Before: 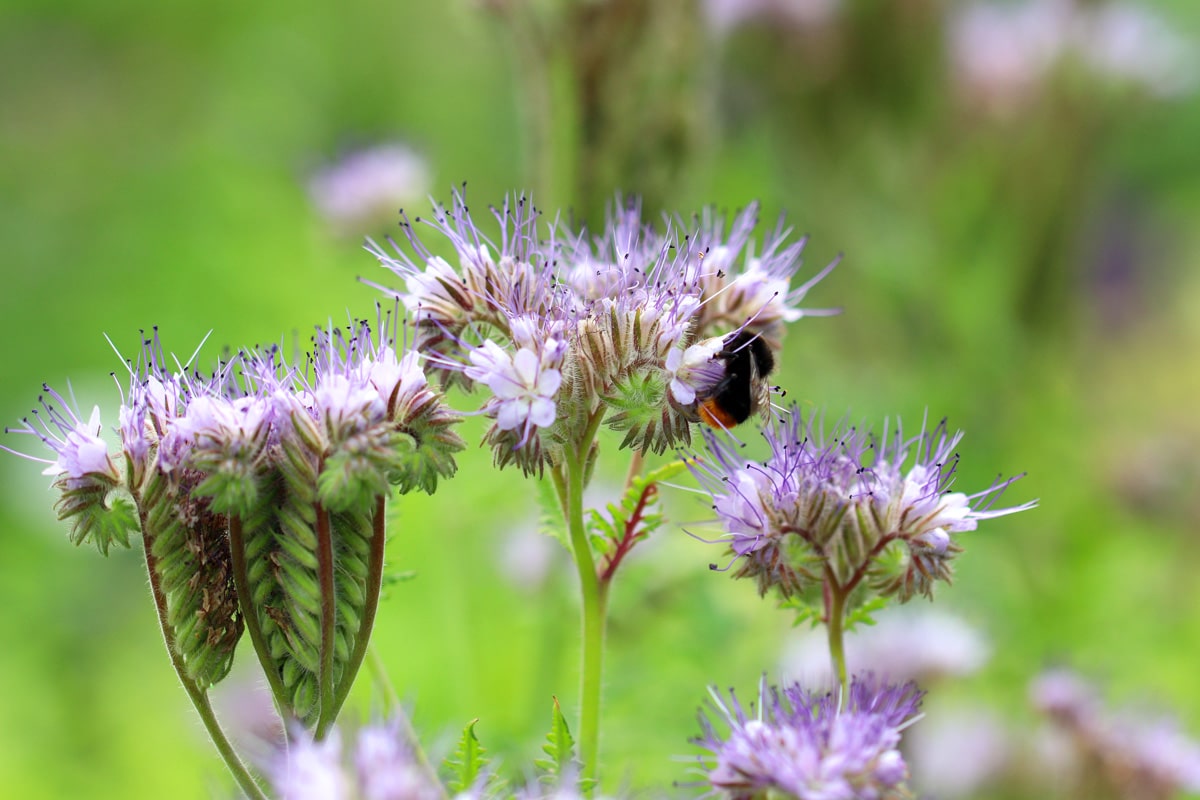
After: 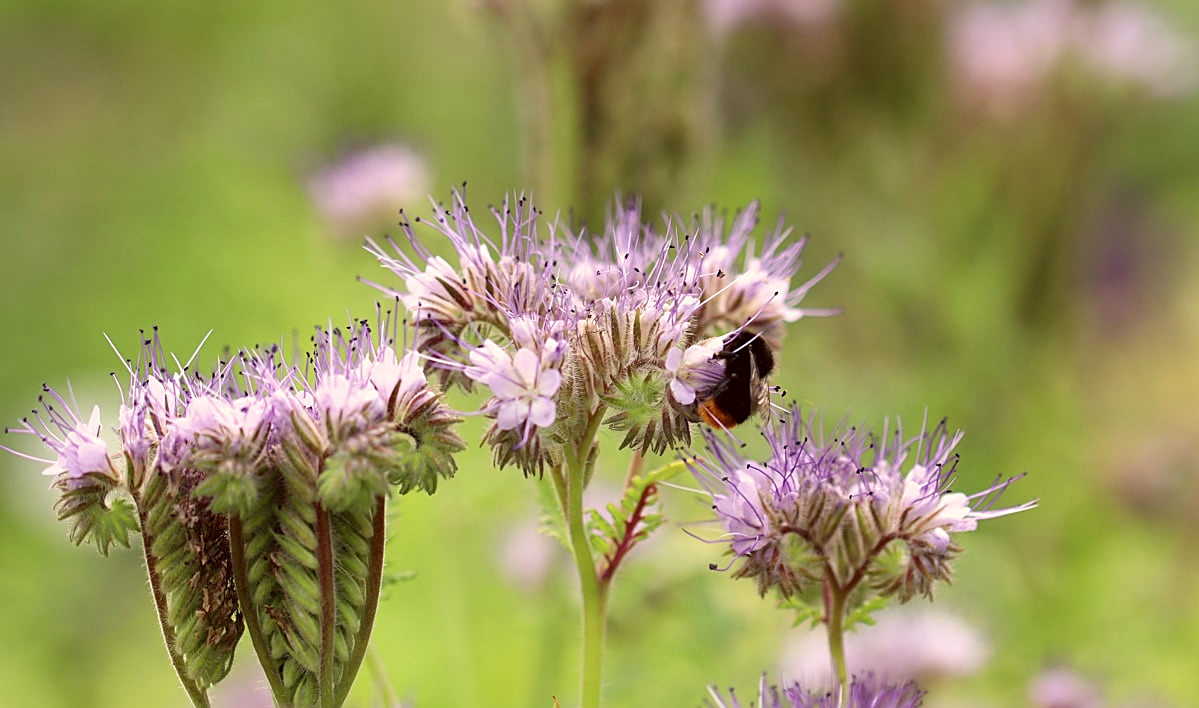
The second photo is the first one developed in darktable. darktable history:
sharpen: on, module defaults
color correction: highlights a* 10.21, highlights b* 9.79, shadows a* 8.61, shadows b* 7.88, saturation 0.8
crop and rotate: top 0%, bottom 11.49%
